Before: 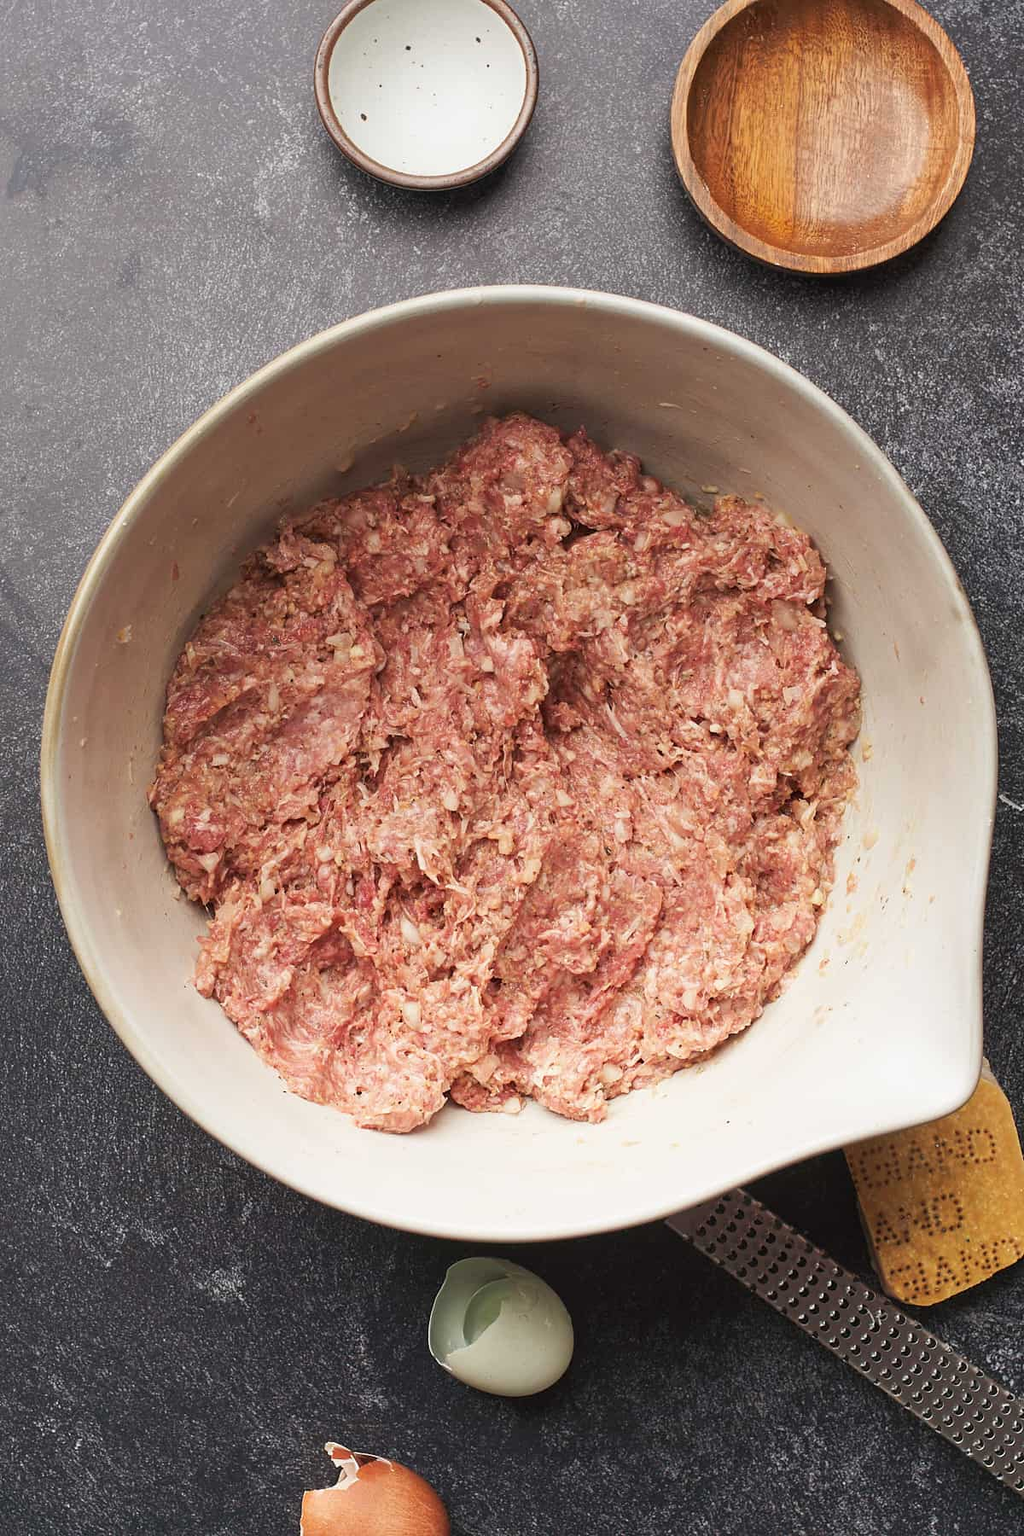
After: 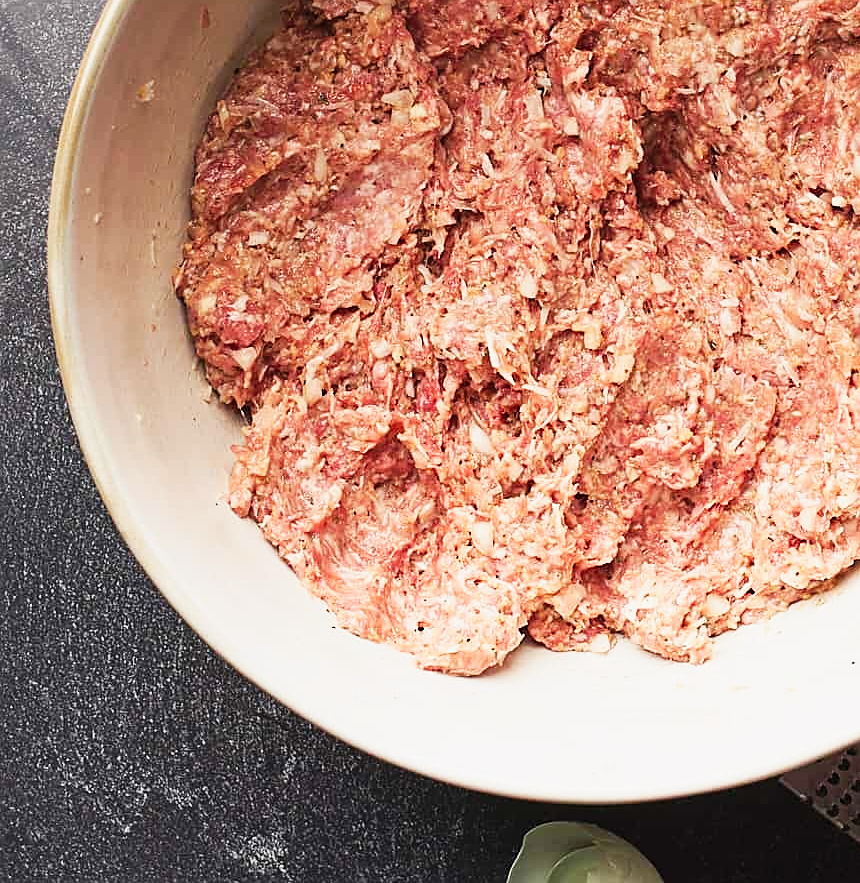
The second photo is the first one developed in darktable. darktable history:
crop: top 36.275%, right 28.271%, bottom 14.649%
sharpen: on, module defaults
tone curve: curves: ch0 [(0, 0.003) (0.044, 0.032) (0.12, 0.089) (0.19, 0.164) (0.269, 0.269) (0.473, 0.533) (0.595, 0.695) (0.718, 0.823) (0.855, 0.931) (1, 0.982)]; ch1 [(0, 0) (0.243, 0.245) (0.427, 0.387) (0.493, 0.481) (0.501, 0.5) (0.521, 0.528) (0.554, 0.586) (0.607, 0.655) (0.671, 0.735) (0.796, 0.85) (1, 1)]; ch2 [(0, 0) (0.249, 0.216) (0.357, 0.317) (0.448, 0.432) (0.478, 0.492) (0.498, 0.499) (0.517, 0.519) (0.537, 0.57) (0.569, 0.623) (0.61, 0.663) (0.706, 0.75) (0.808, 0.809) (0.991, 0.968)], preserve colors none
